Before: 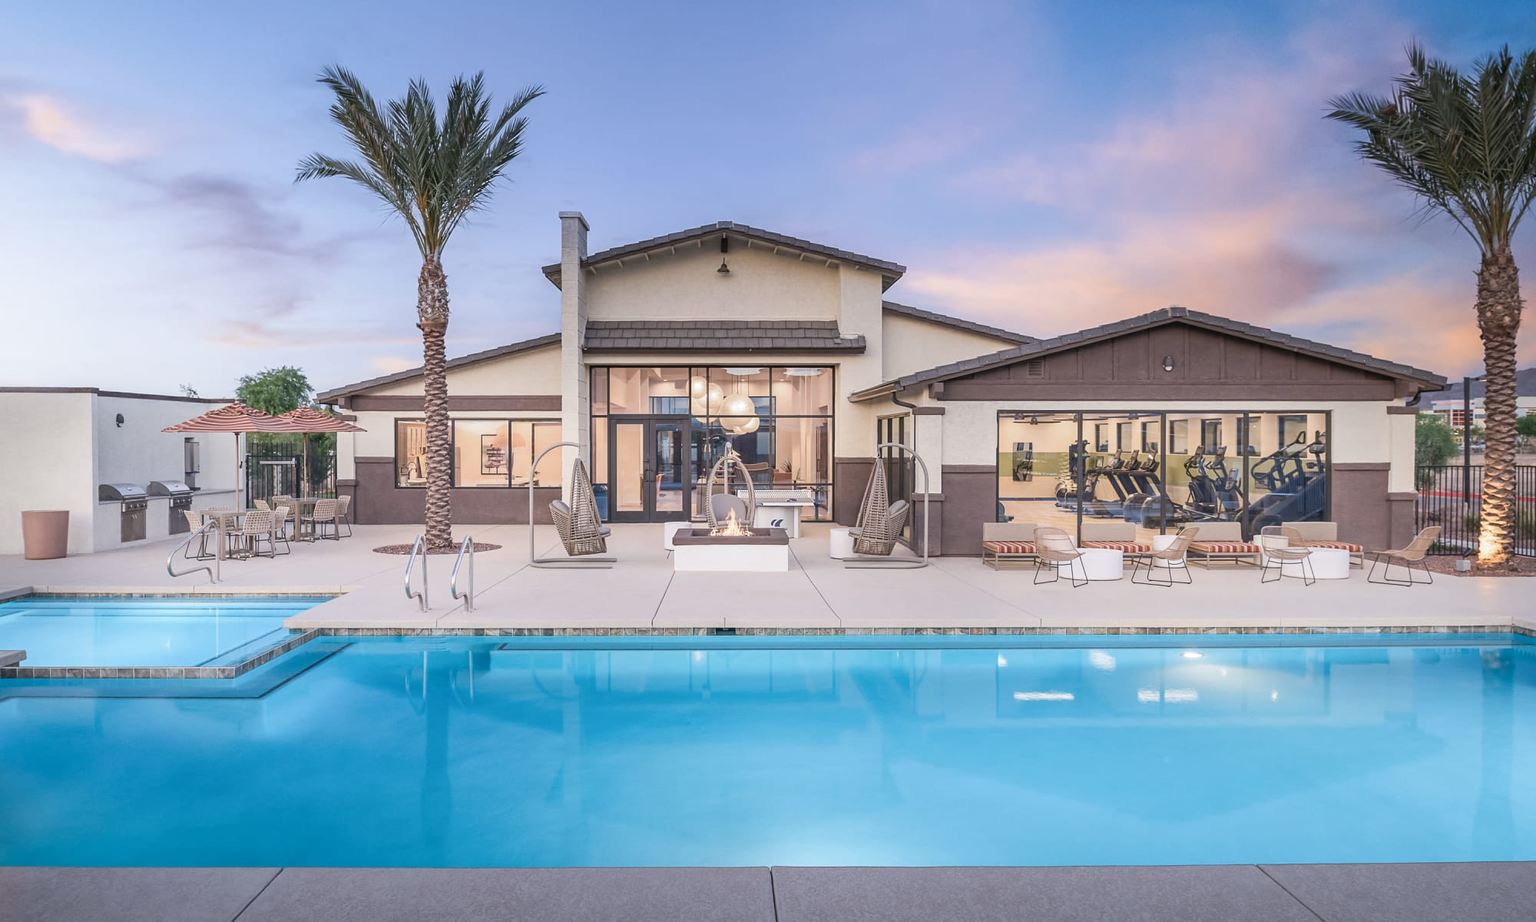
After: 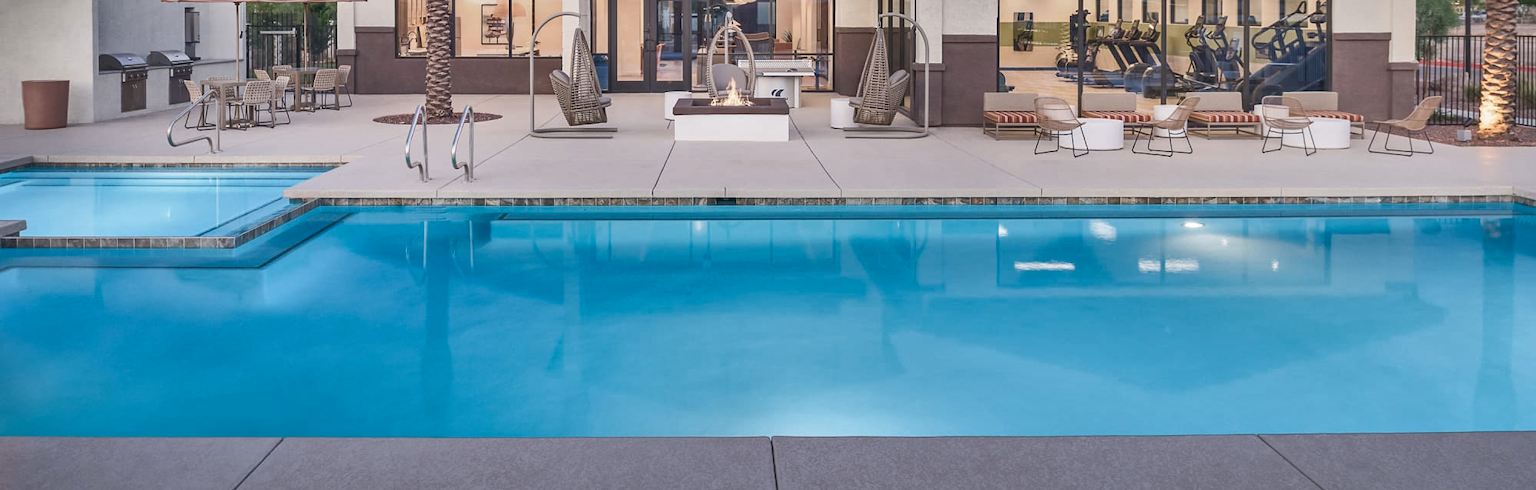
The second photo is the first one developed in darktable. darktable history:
crop and rotate: top 46.703%, right 0.01%
shadows and highlights: shadows 24.23, highlights -76.73, soften with gaussian
